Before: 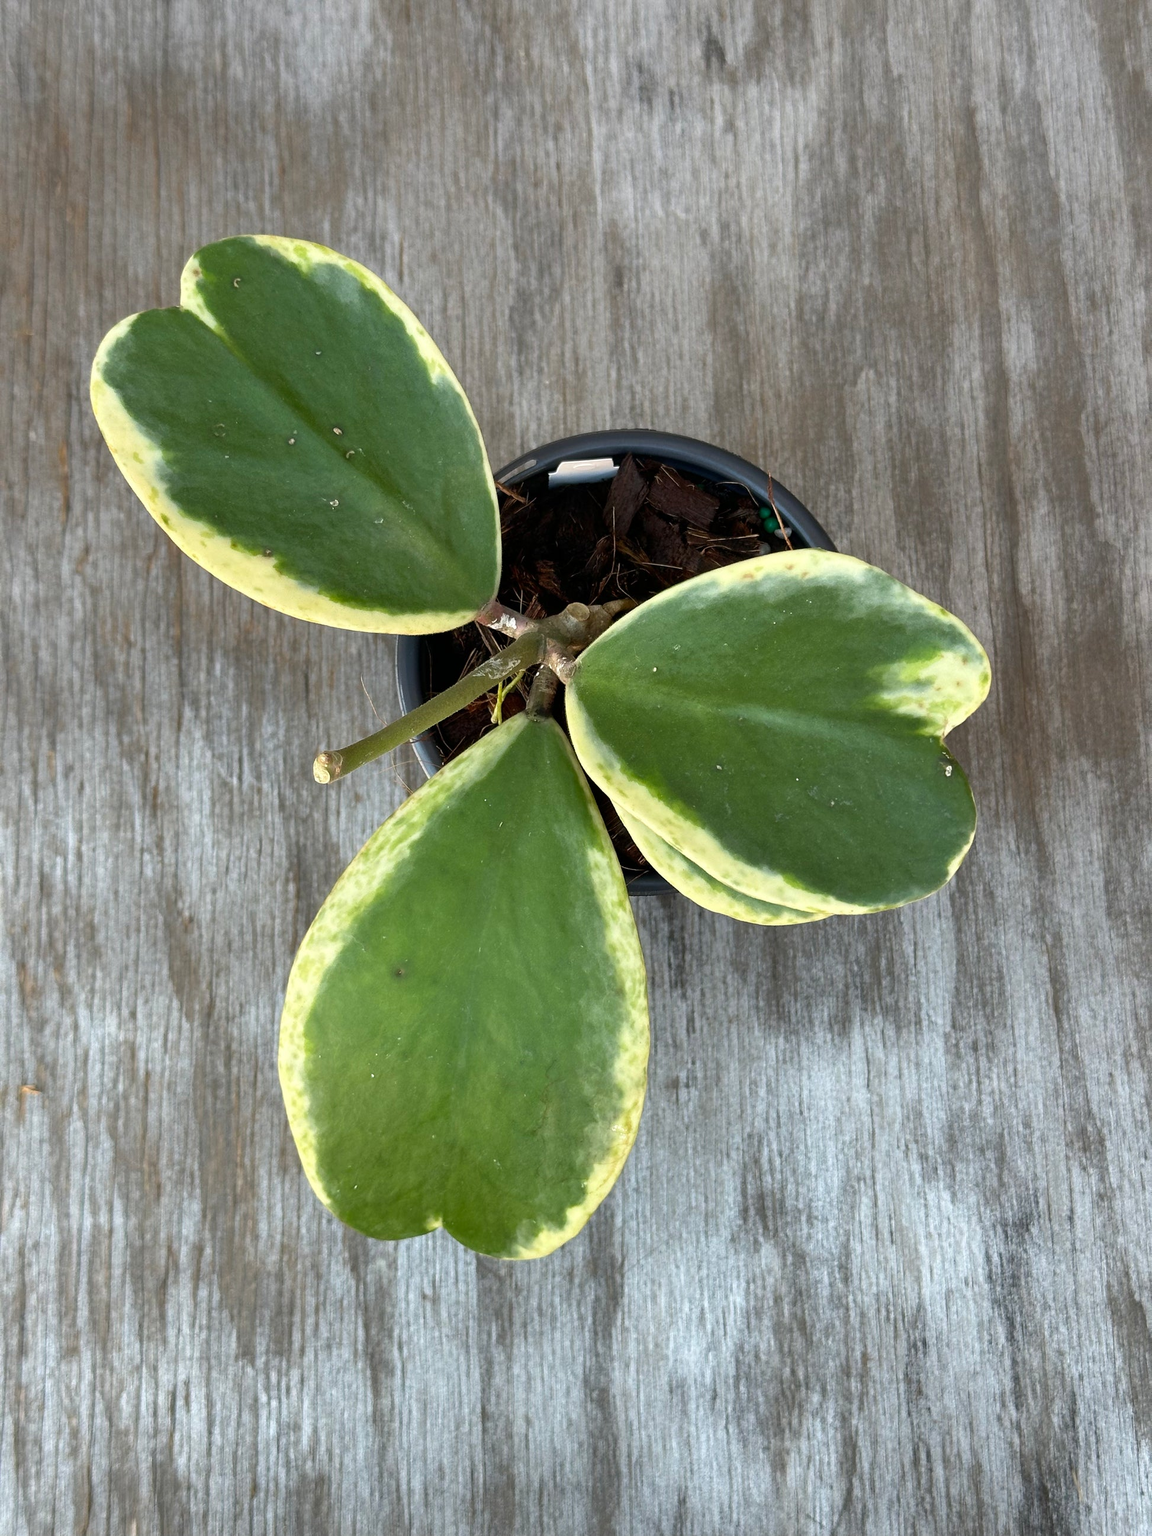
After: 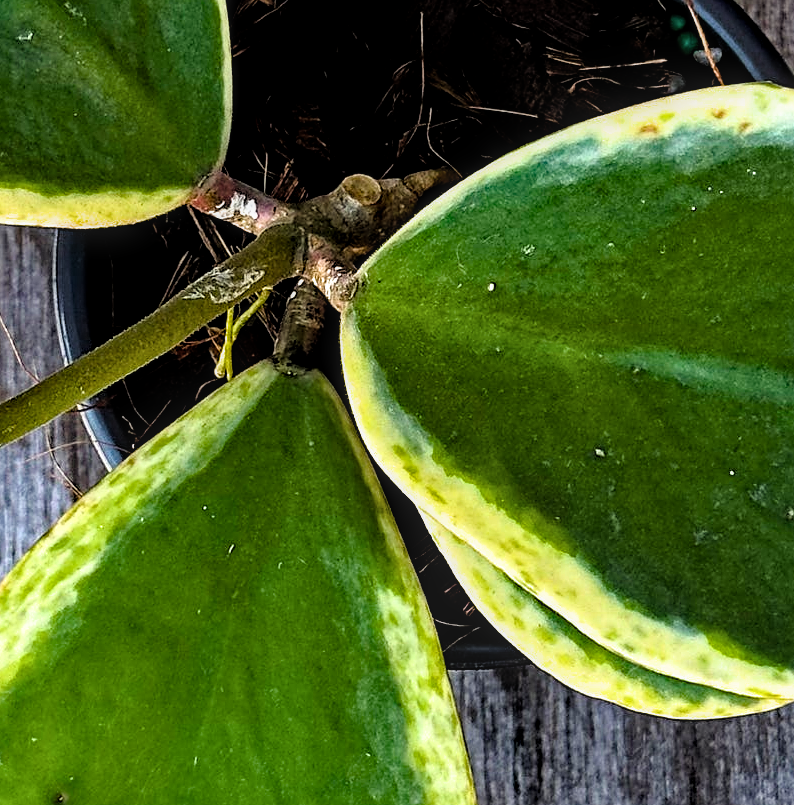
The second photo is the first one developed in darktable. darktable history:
local contrast: on, module defaults
sharpen: on, module defaults
crop: left 31.609%, top 32.554%, right 27.54%, bottom 36.404%
exposure: black level correction -0.022, exposure -0.036 EV, compensate exposure bias true, compensate highlight preservation false
haze removal: strength 0.516, distance 0.919, compatibility mode true
color balance rgb: shadows lift › luminance -9.264%, power › chroma 0.263%, power › hue 61.86°, global offset › luminance -0.512%, perceptual saturation grading › global saturation 36.602%, perceptual saturation grading › shadows 34.567%
filmic rgb: black relative exposure -3.66 EV, white relative exposure 2.44 EV, hardness 3.29
